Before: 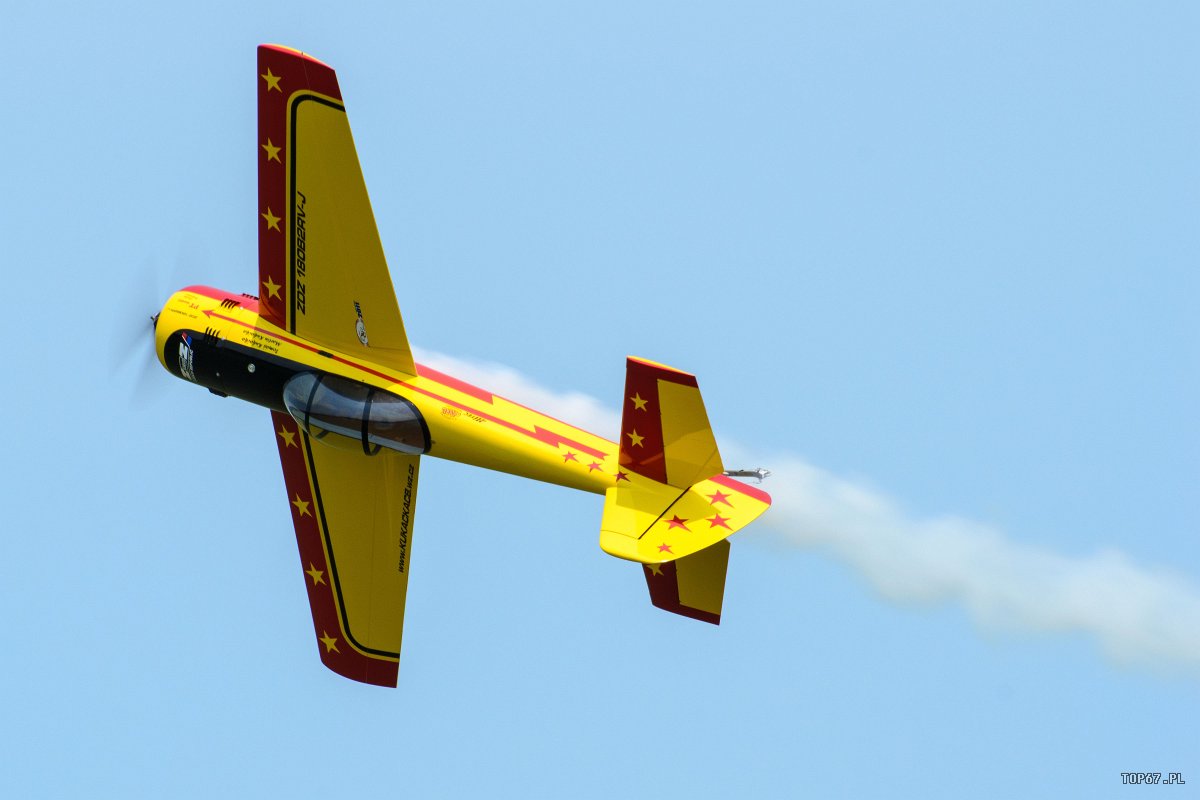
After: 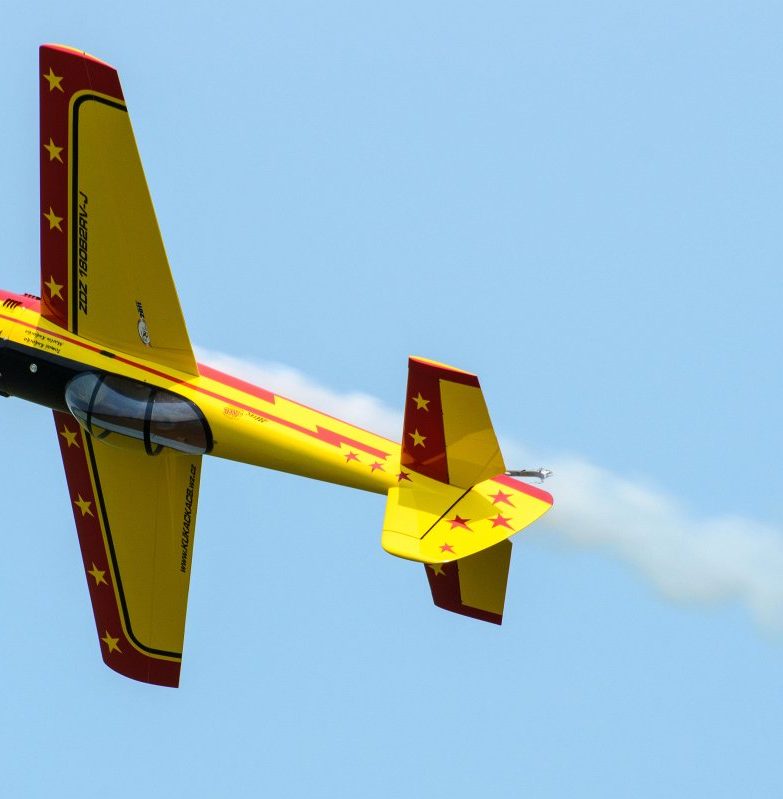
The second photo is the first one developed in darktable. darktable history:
crop and rotate: left 18.246%, right 16.471%
